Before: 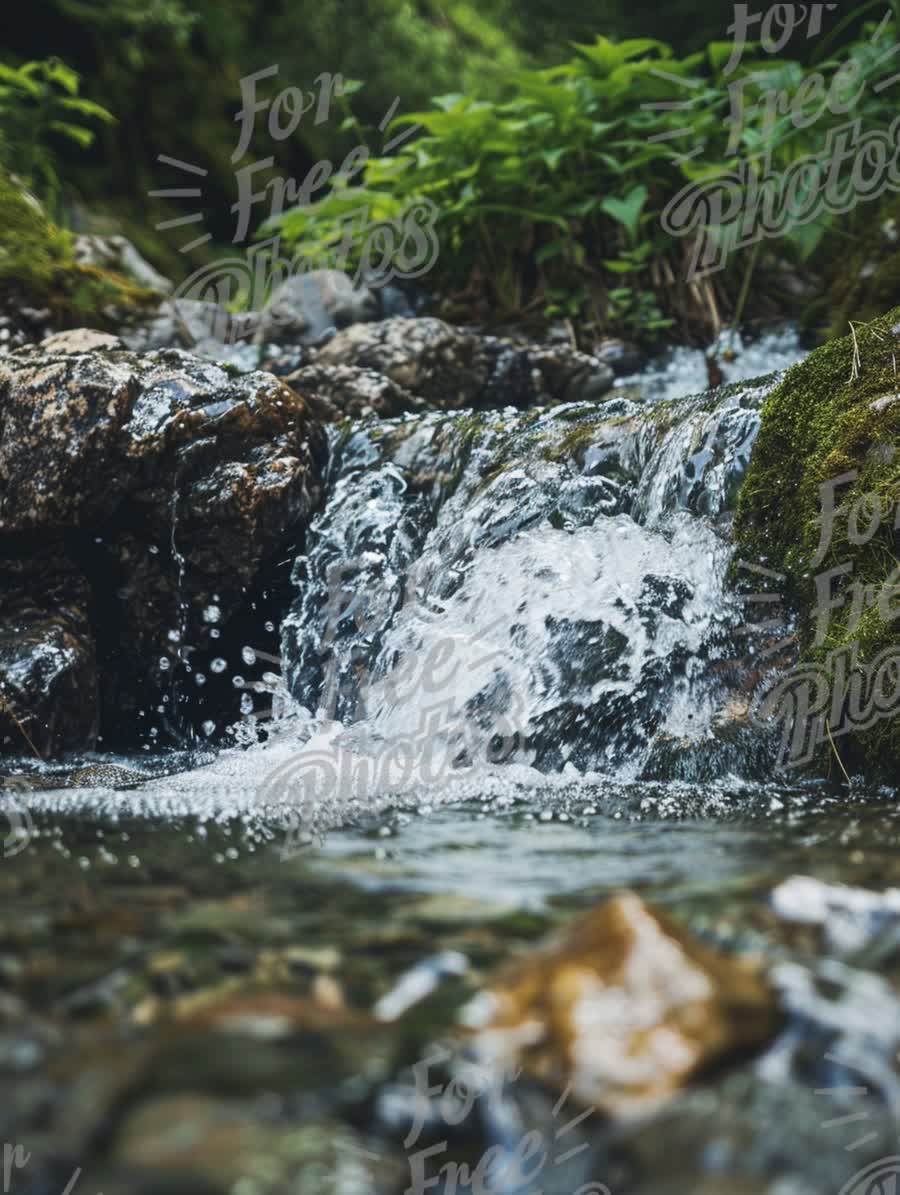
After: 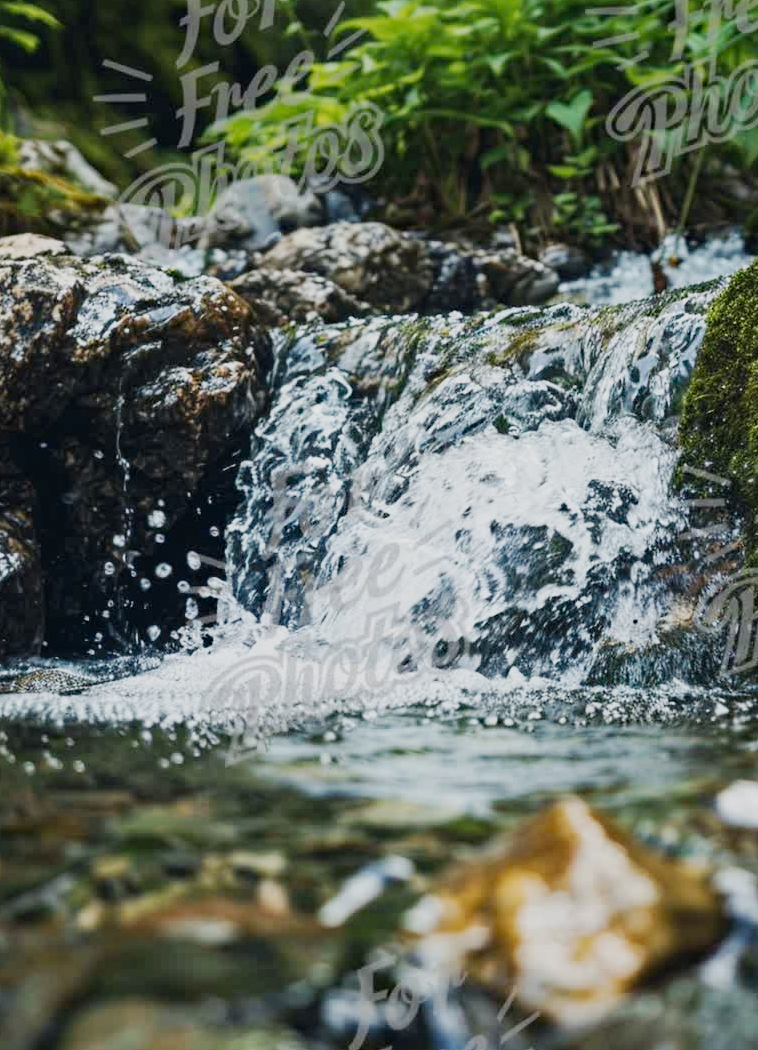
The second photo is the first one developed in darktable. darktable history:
haze removal: compatibility mode true, adaptive false
crop: left 6.206%, top 8.027%, right 9.527%, bottom 4.101%
tone curve: curves: ch0 [(0, 0) (0.048, 0.024) (0.099, 0.082) (0.227, 0.255) (0.407, 0.482) (0.543, 0.634) (0.719, 0.77) (0.837, 0.843) (1, 0.906)]; ch1 [(0, 0) (0.3, 0.268) (0.404, 0.374) (0.475, 0.463) (0.501, 0.499) (0.514, 0.502) (0.551, 0.541) (0.643, 0.648) (0.682, 0.674) (0.802, 0.812) (1, 1)]; ch2 [(0, 0) (0.259, 0.207) (0.323, 0.311) (0.364, 0.368) (0.442, 0.461) (0.498, 0.498) (0.531, 0.528) (0.581, 0.602) (0.629, 0.659) (0.768, 0.728) (1, 1)], preserve colors none
